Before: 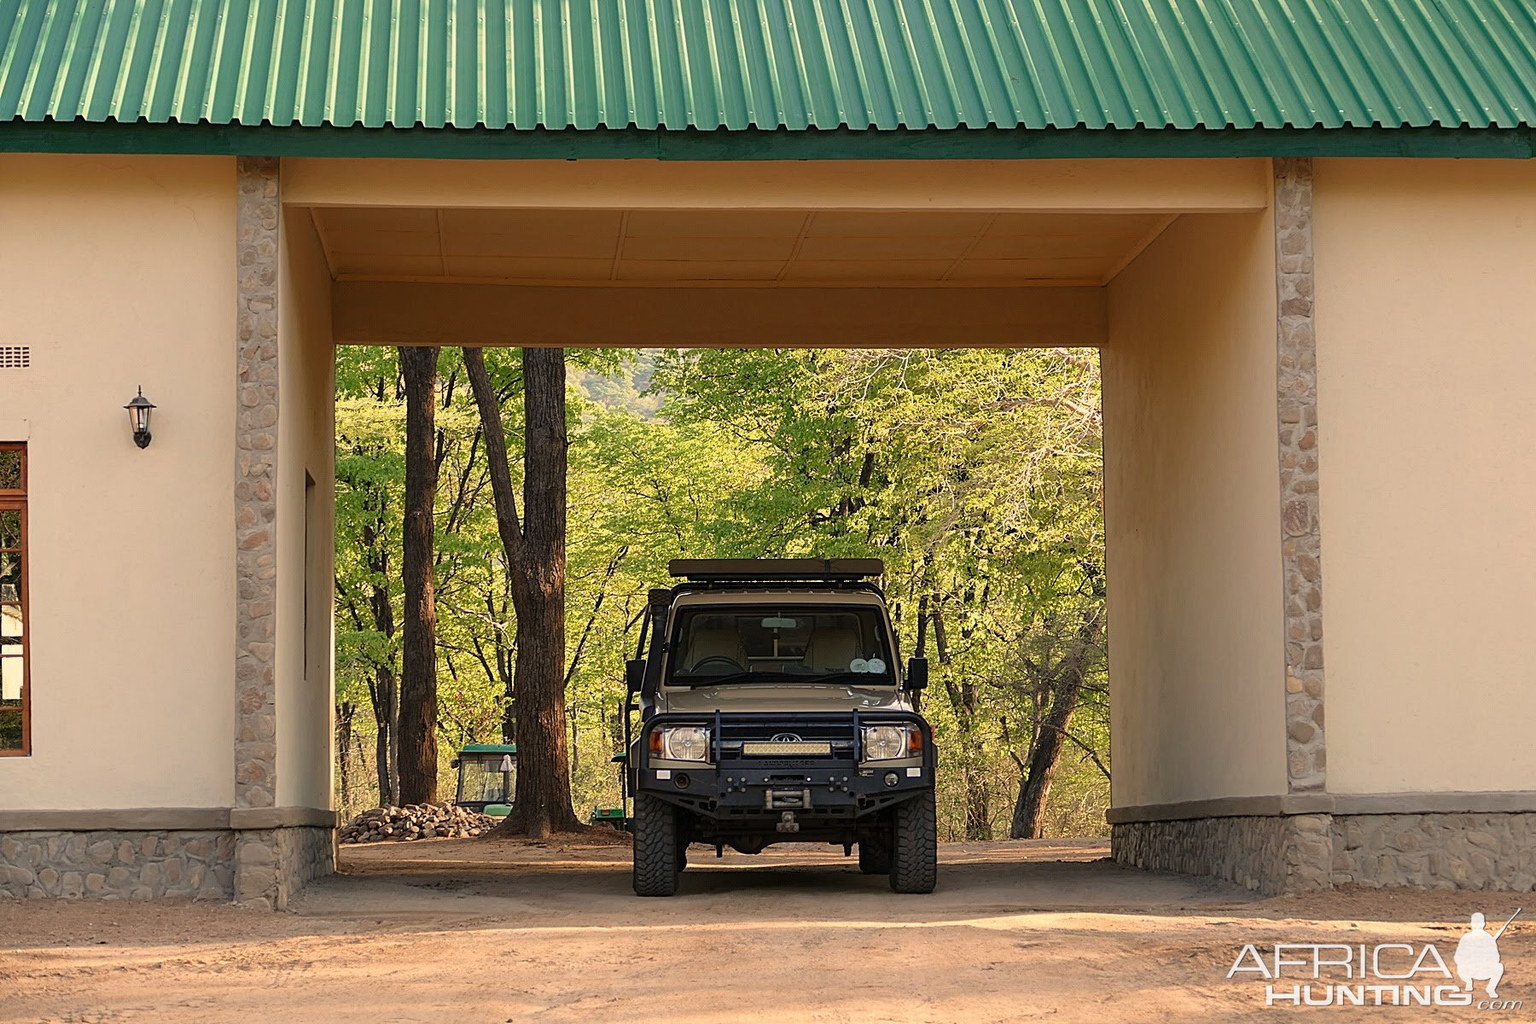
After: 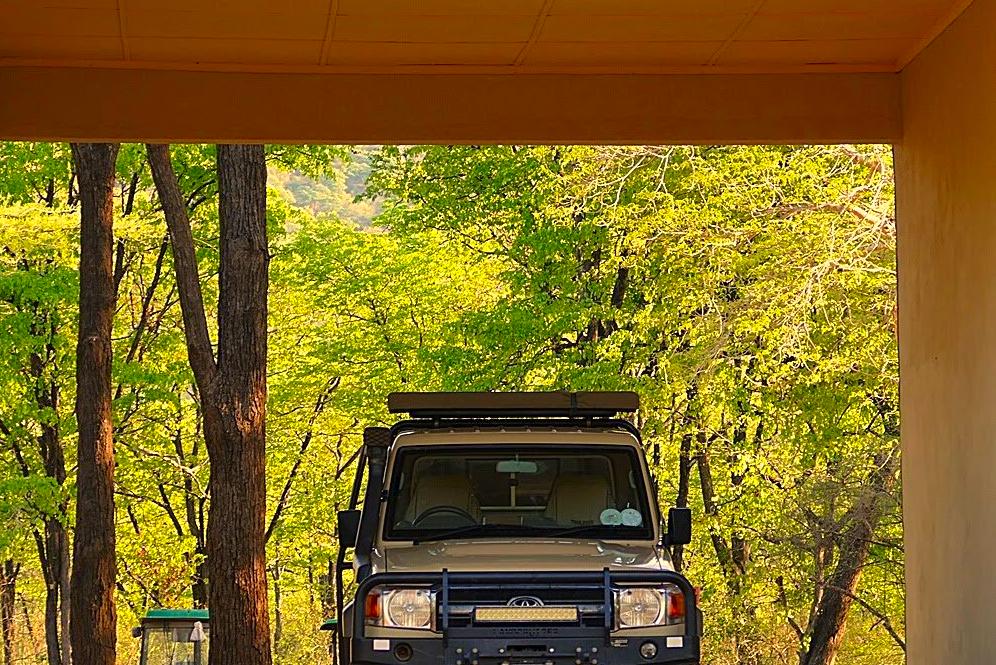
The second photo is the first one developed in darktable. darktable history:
contrast brightness saturation: saturation 0.518
crop and rotate: left 22.036%, top 21.988%, right 22.613%, bottom 22.523%
exposure: exposure 0.207 EV, compensate highlight preservation false
